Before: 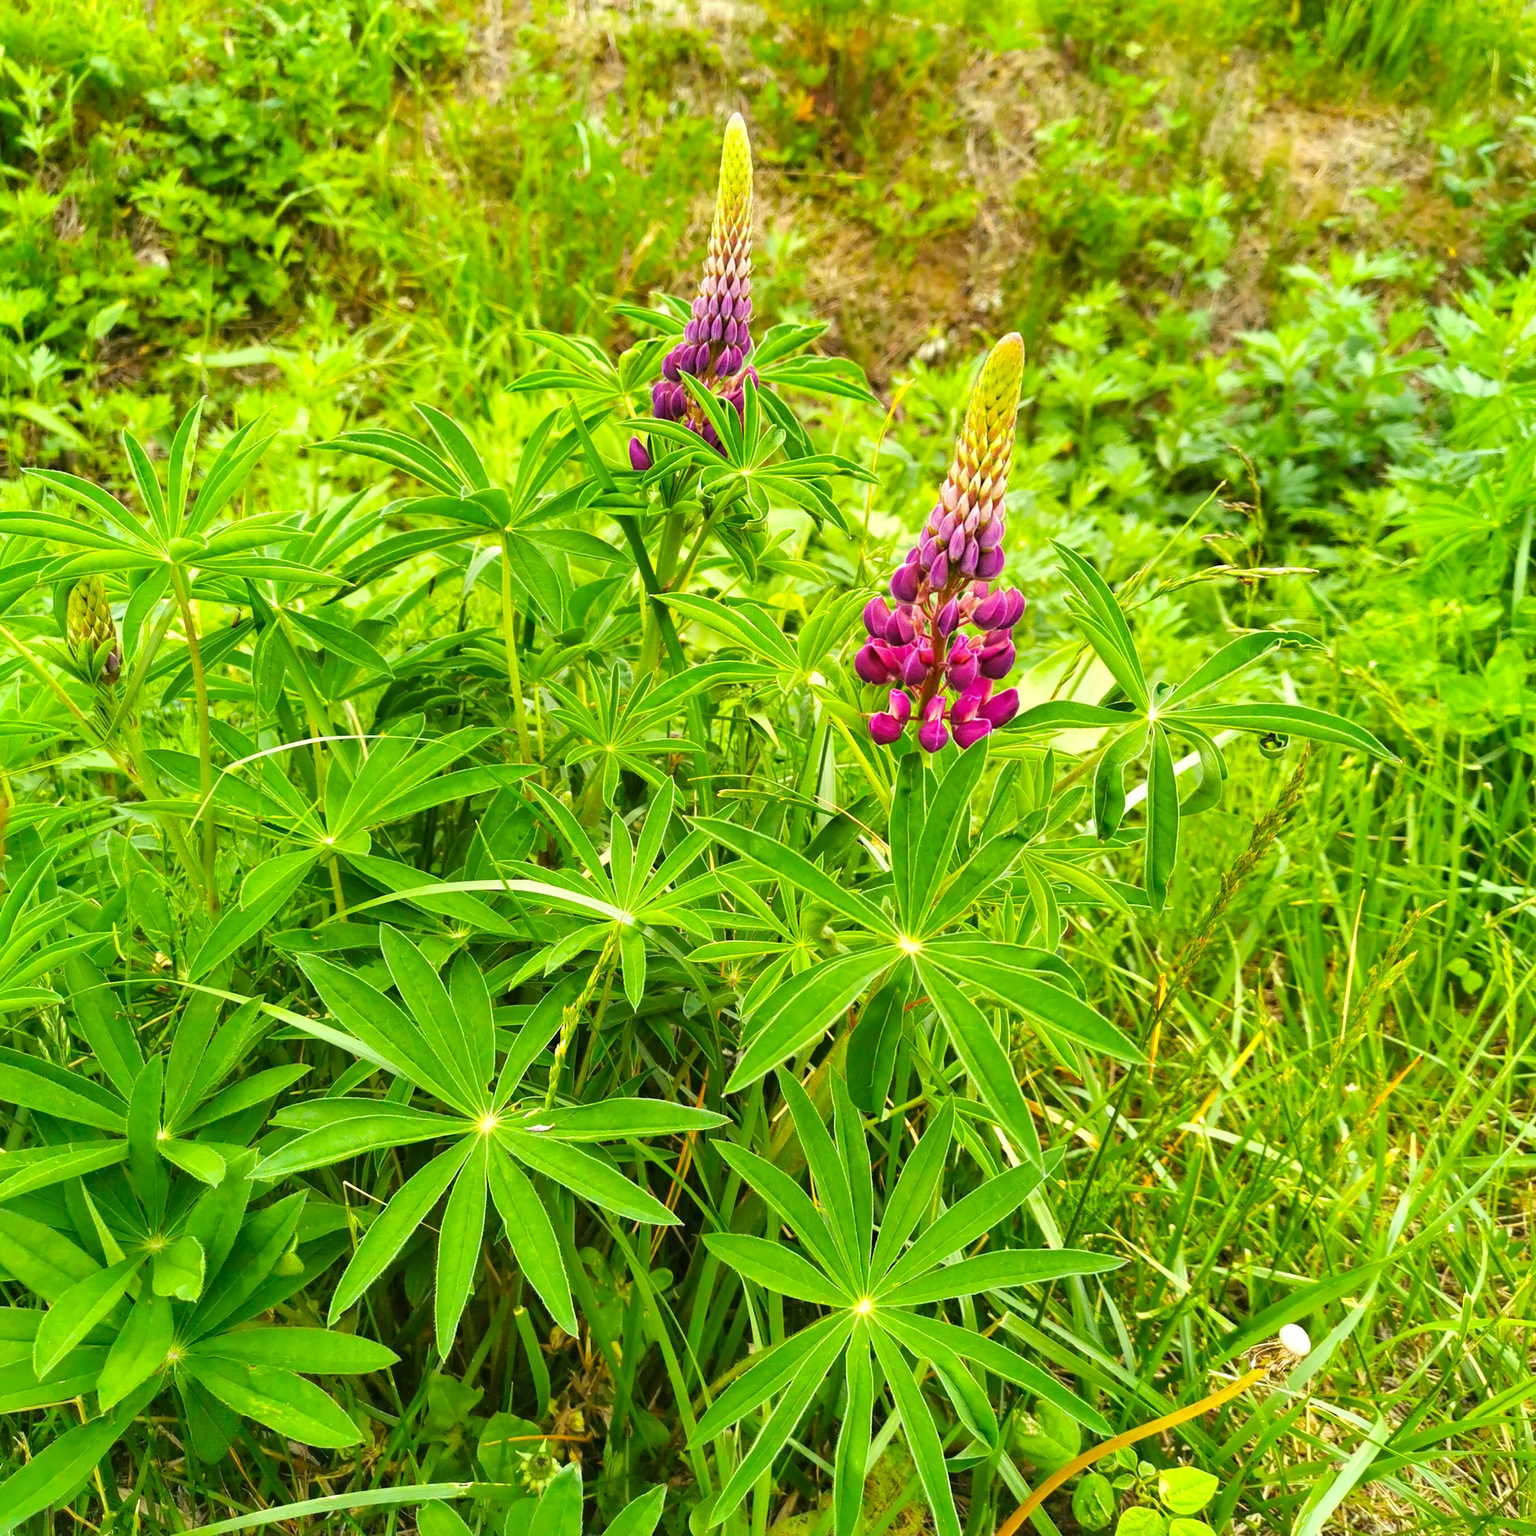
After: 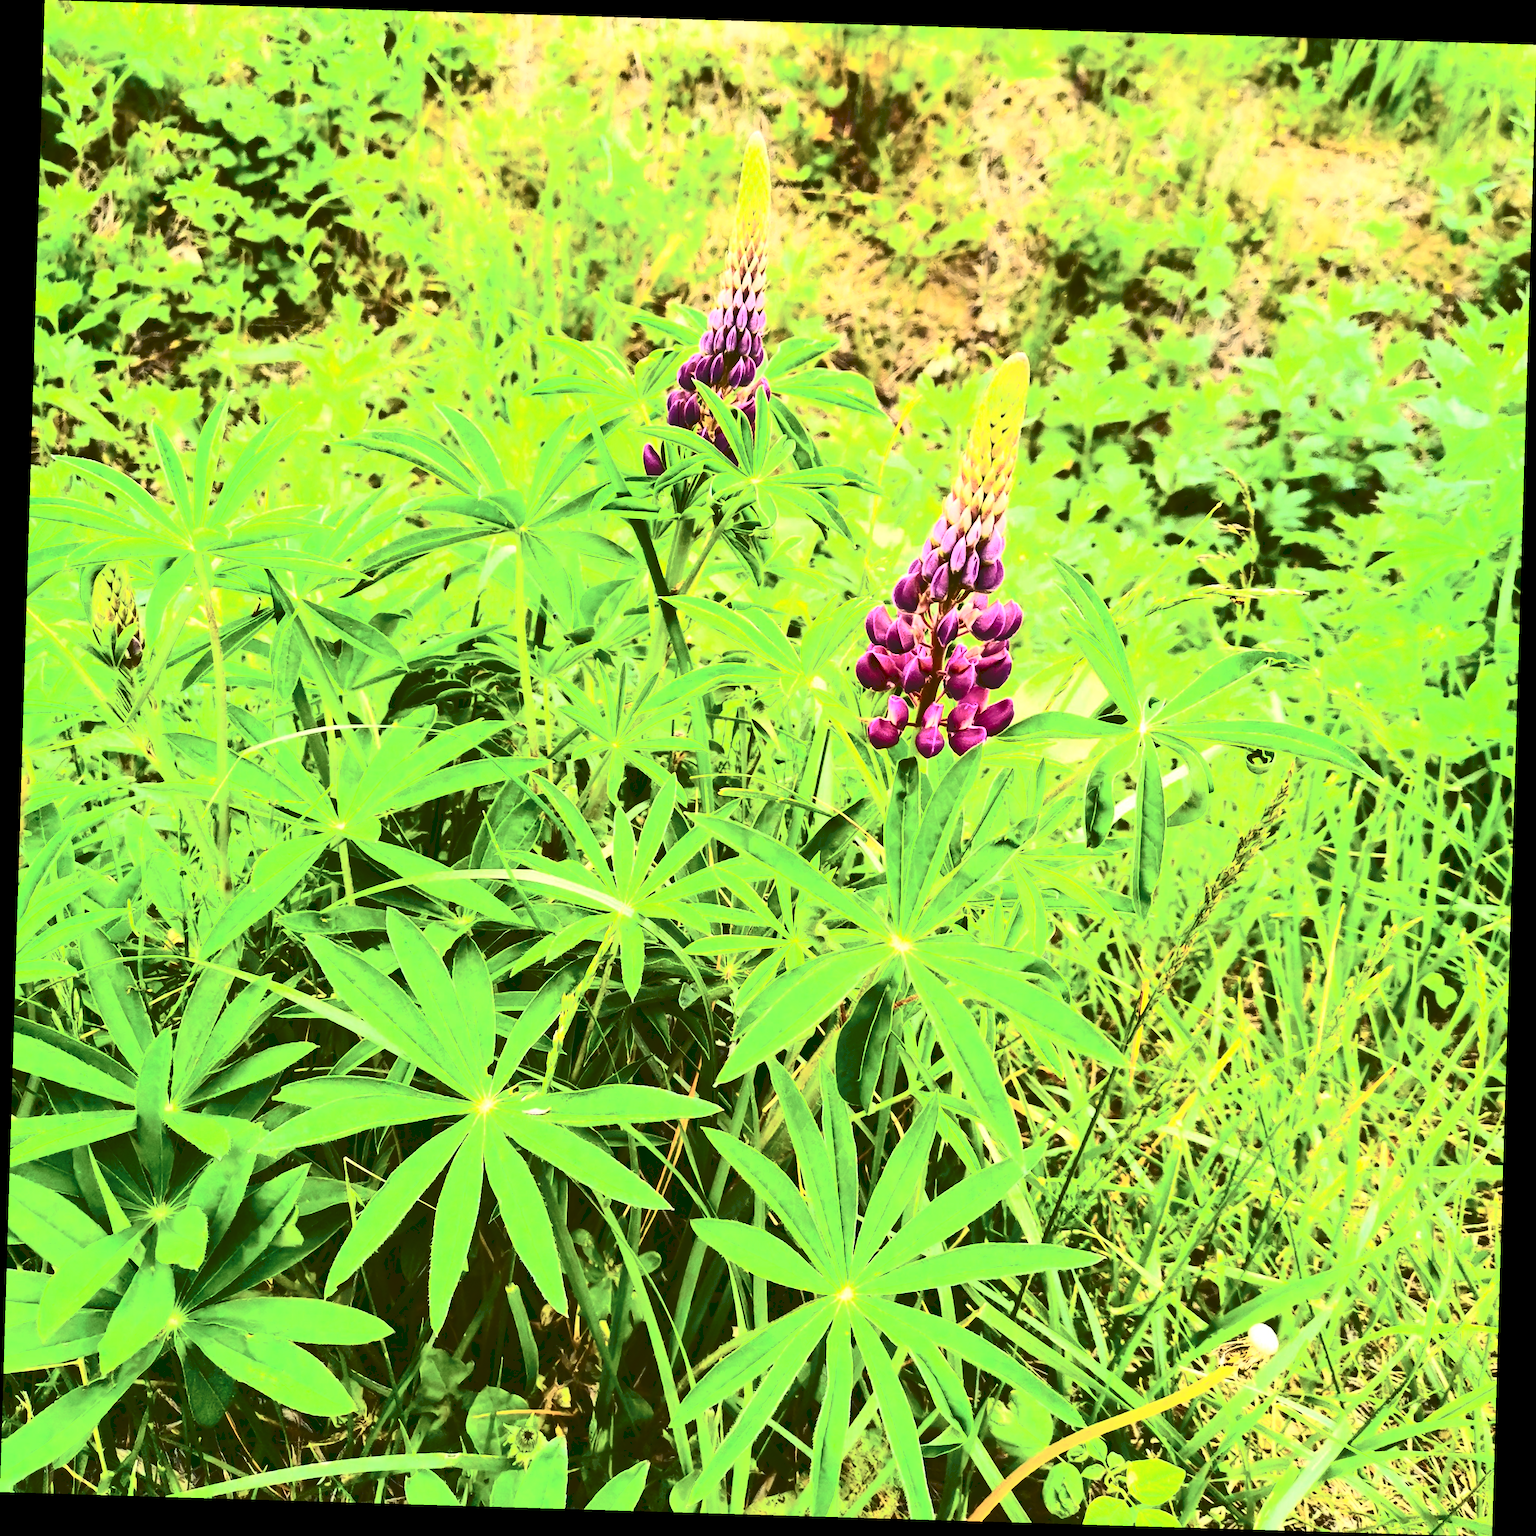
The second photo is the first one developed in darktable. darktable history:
exposure: compensate highlight preservation false
contrast brightness saturation: contrast 0.93, brightness 0.2
rotate and perspective: rotation 1.72°, automatic cropping off
tone curve: curves: ch0 [(0, 0) (0.003, 0.126) (0.011, 0.129) (0.025, 0.133) (0.044, 0.143) (0.069, 0.155) (0.1, 0.17) (0.136, 0.189) (0.177, 0.217) (0.224, 0.25) (0.277, 0.293) (0.335, 0.346) (0.399, 0.398) (0.468, 0.456) (0.543, 0.517) (0.623, 0.583) (0.709, 0.659) (0.801, 0.756) (0.898, 0.856) (1, 1)], preserve colors none
